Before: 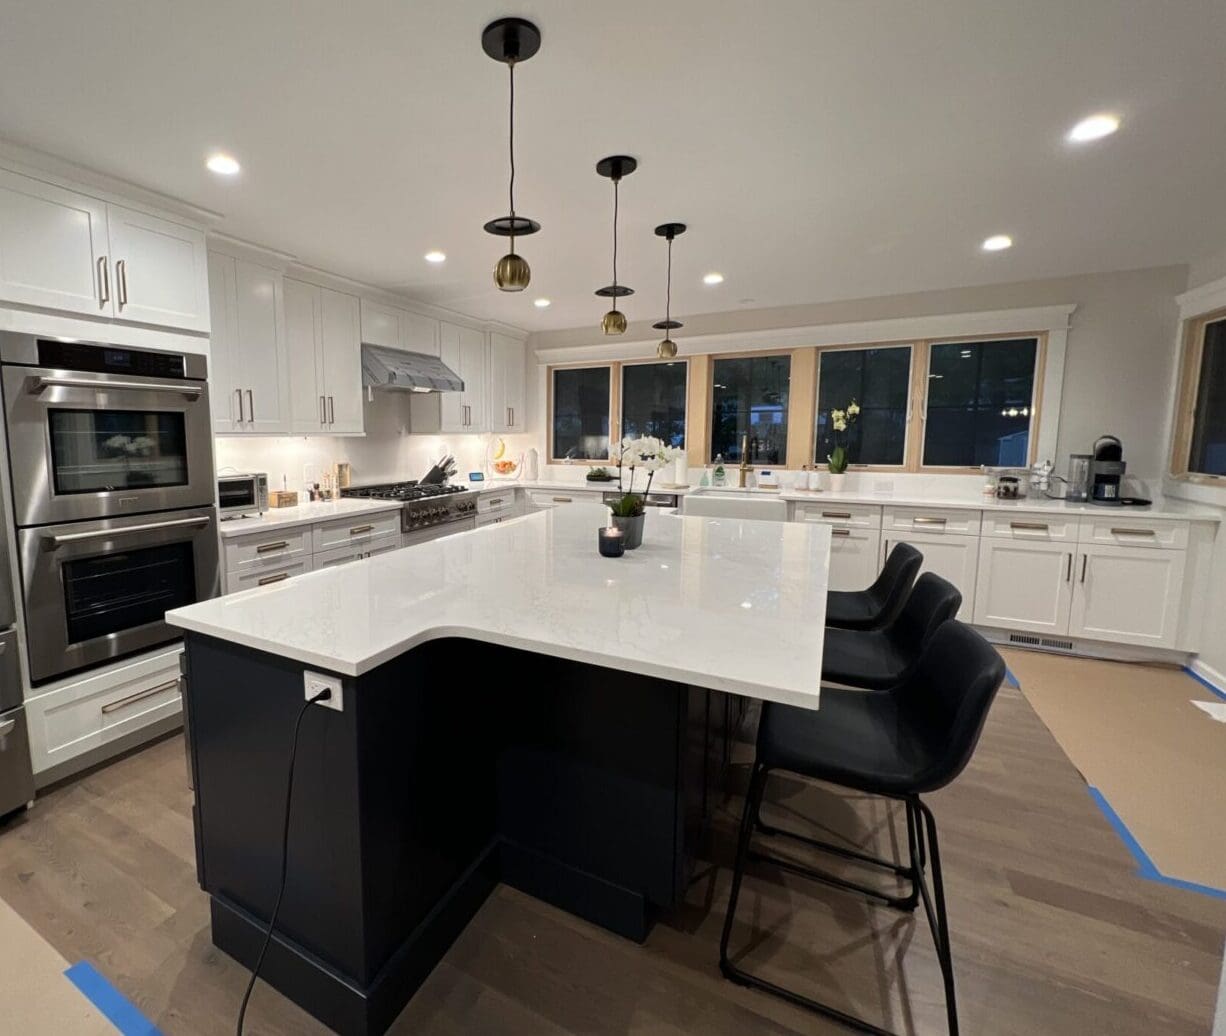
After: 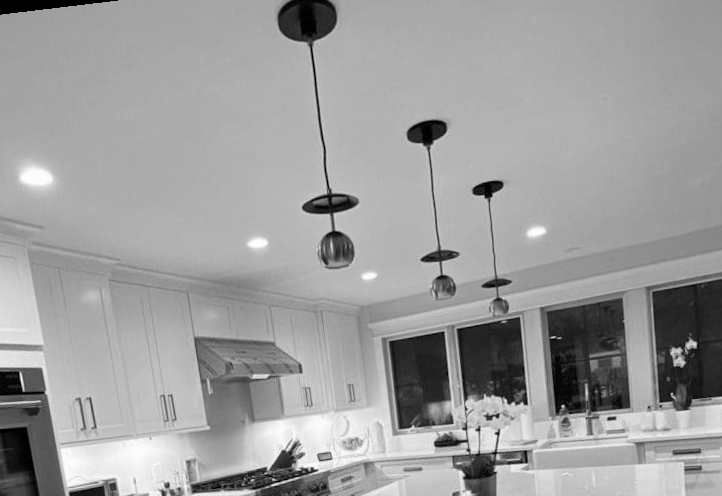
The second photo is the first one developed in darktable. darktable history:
monochrome: a 16.06, b 15.48, size 1
contrast brightness saturation: contrast 0.1, saturation -0.3
rotate and perspective: rotation -6.83°, automatic cropping off
crop: left 15.306%, top 9.065%, right 30.789%, bottom 48.638%
